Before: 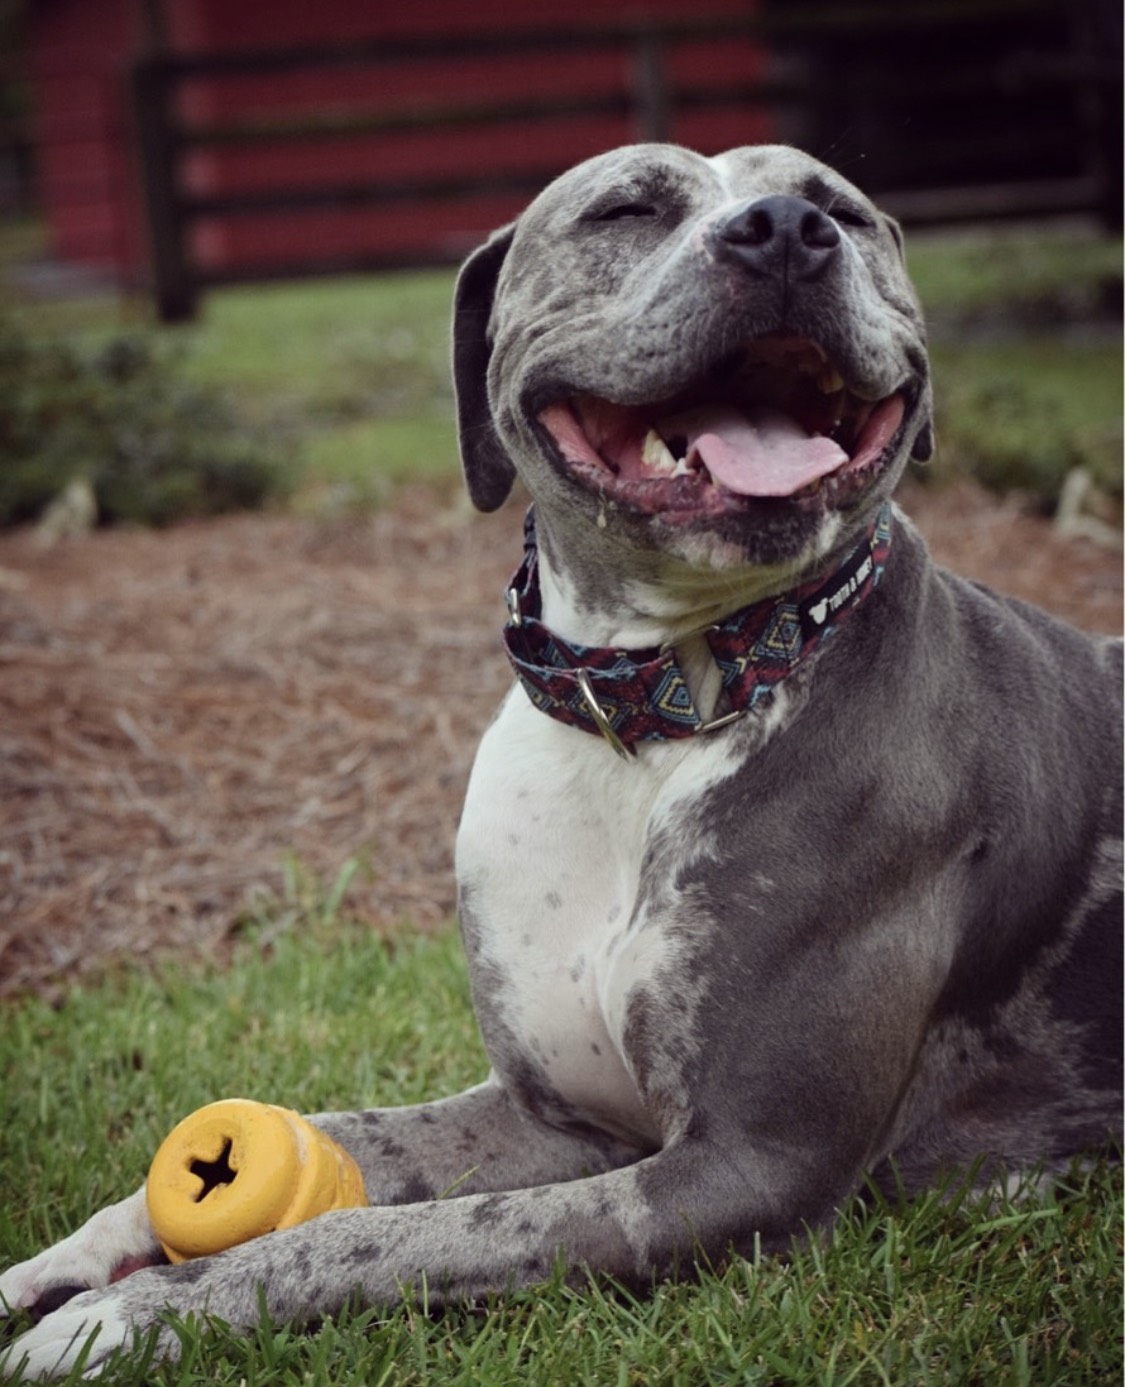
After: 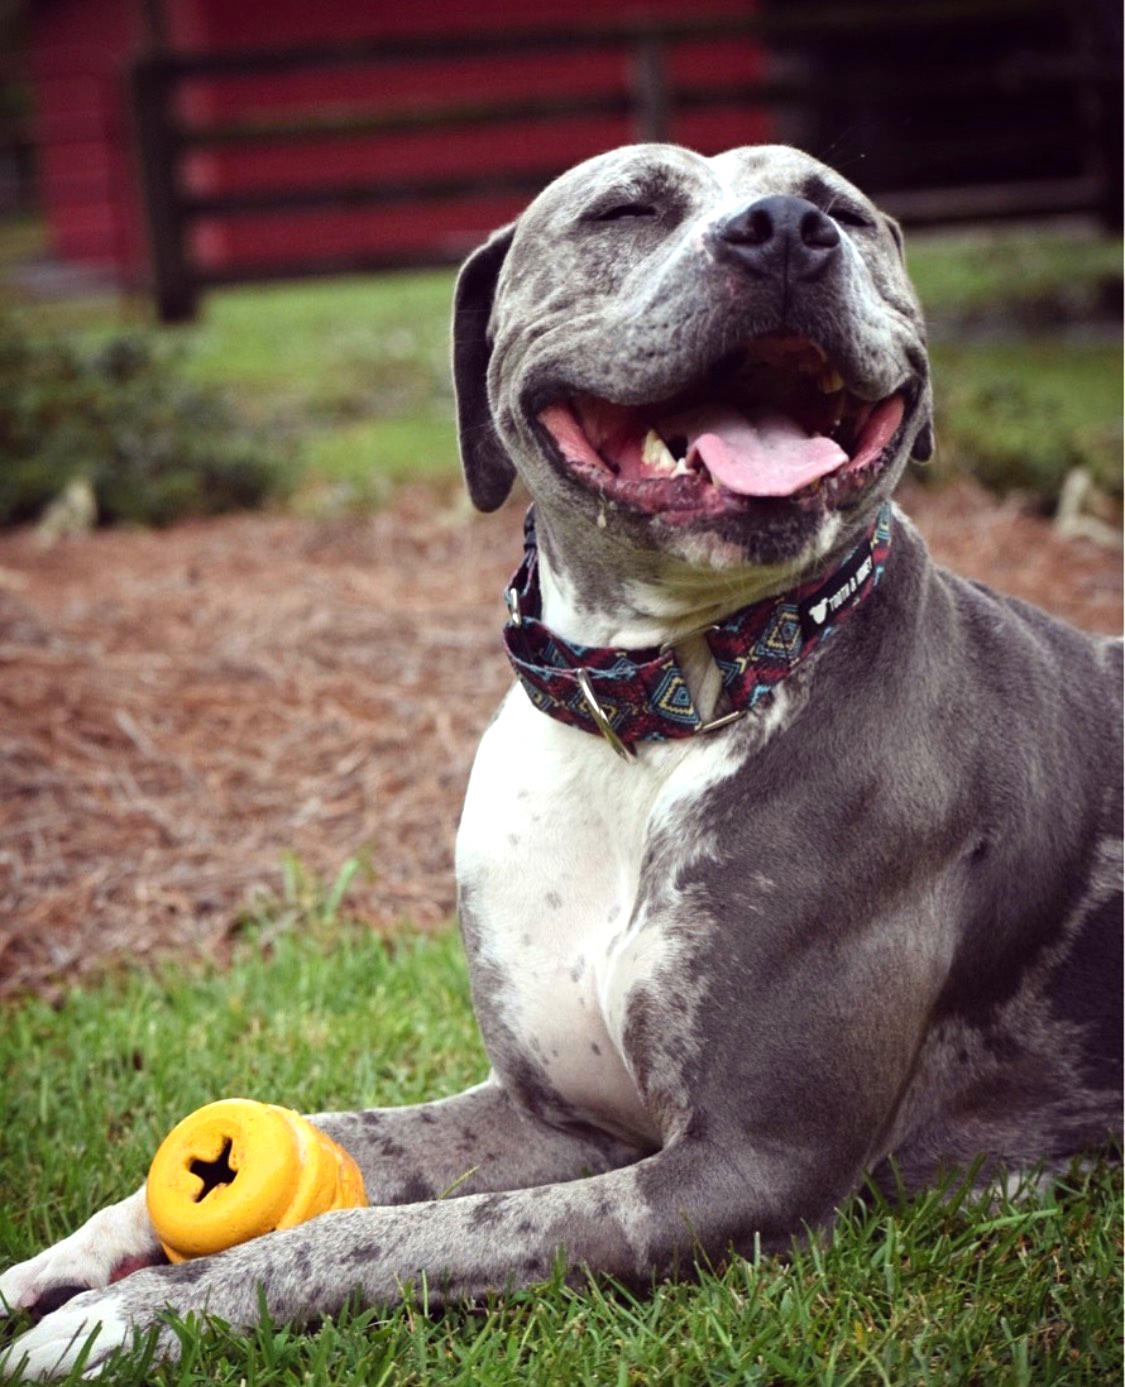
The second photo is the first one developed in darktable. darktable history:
color balance: contrast 10%
exposure: black level correction 0, exposure 0.5 EV, compensate highlight preservation false
